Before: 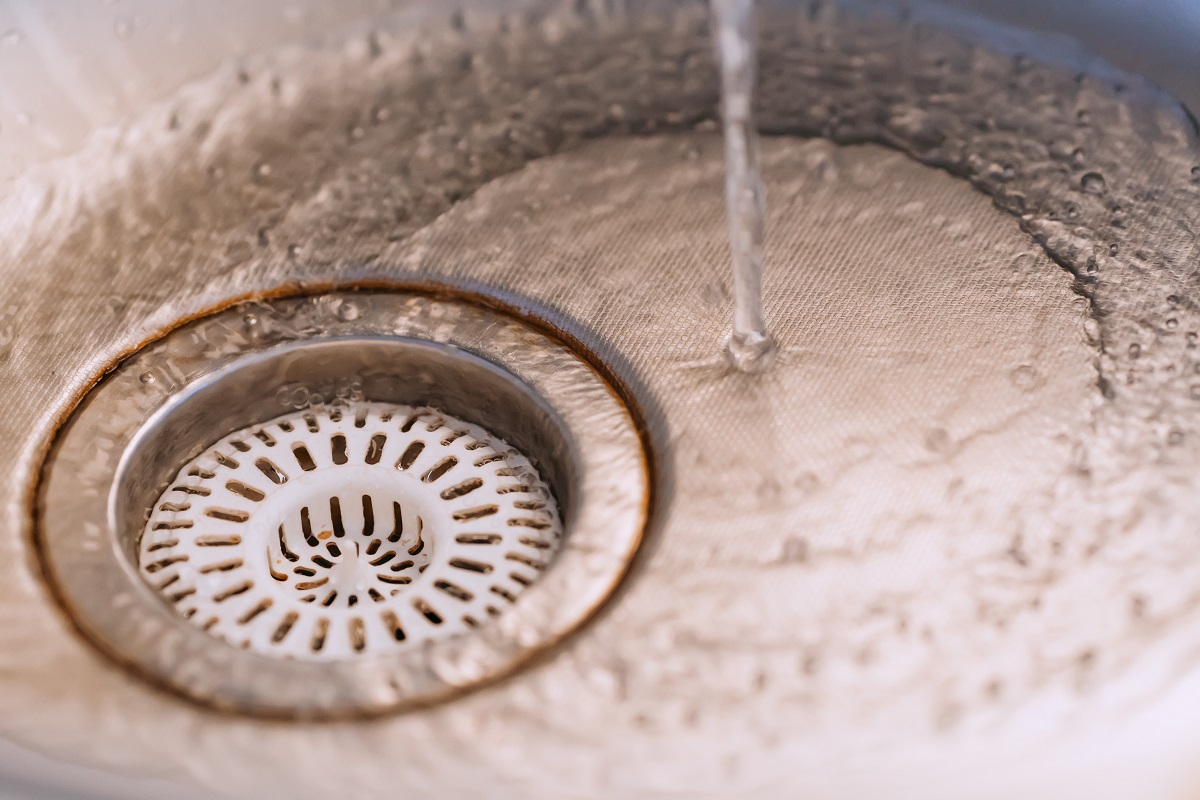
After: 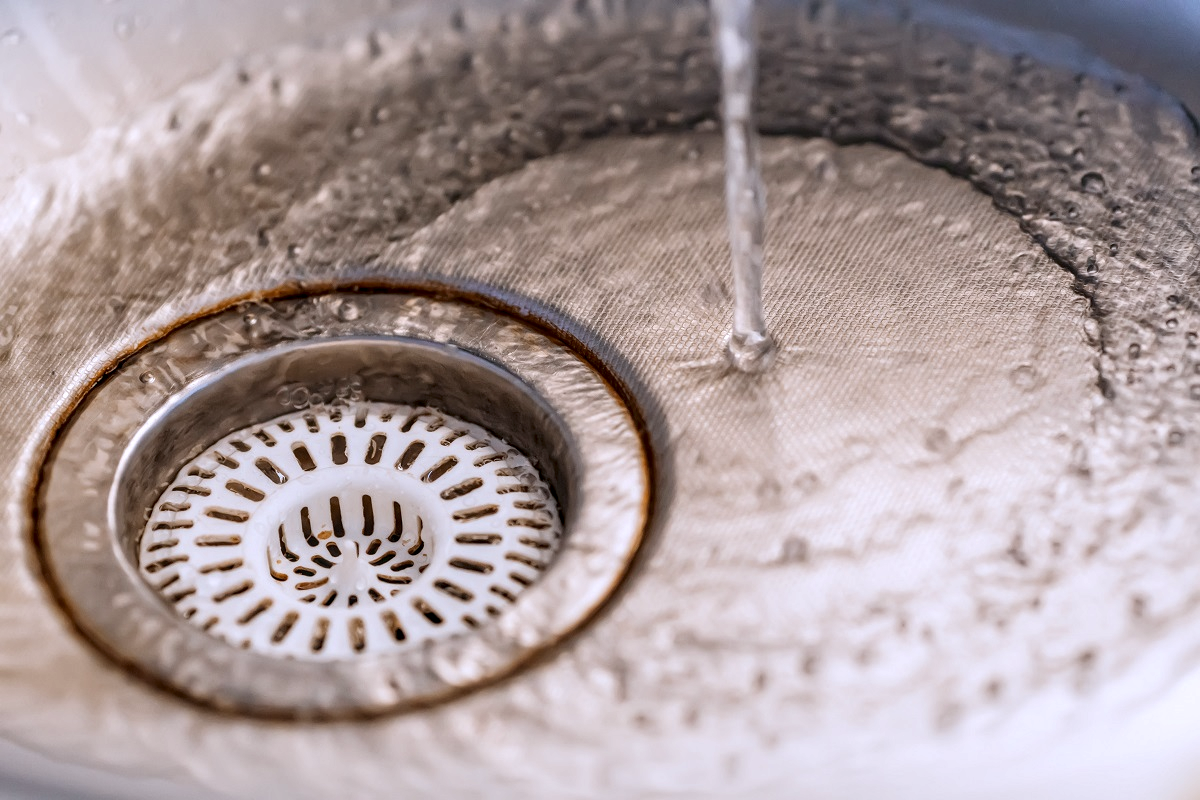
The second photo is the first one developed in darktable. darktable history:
local contrast: detail 150%
white balance: red 0.967, blue 1.049
